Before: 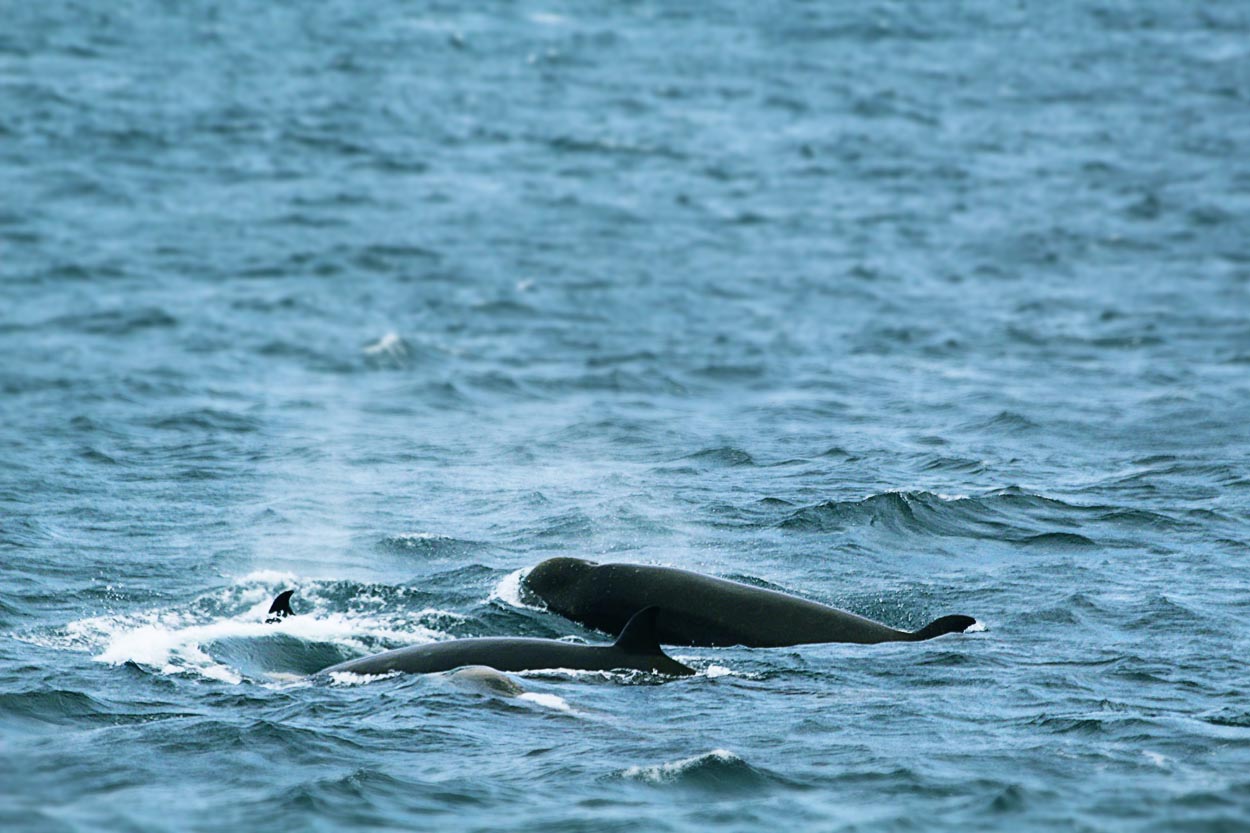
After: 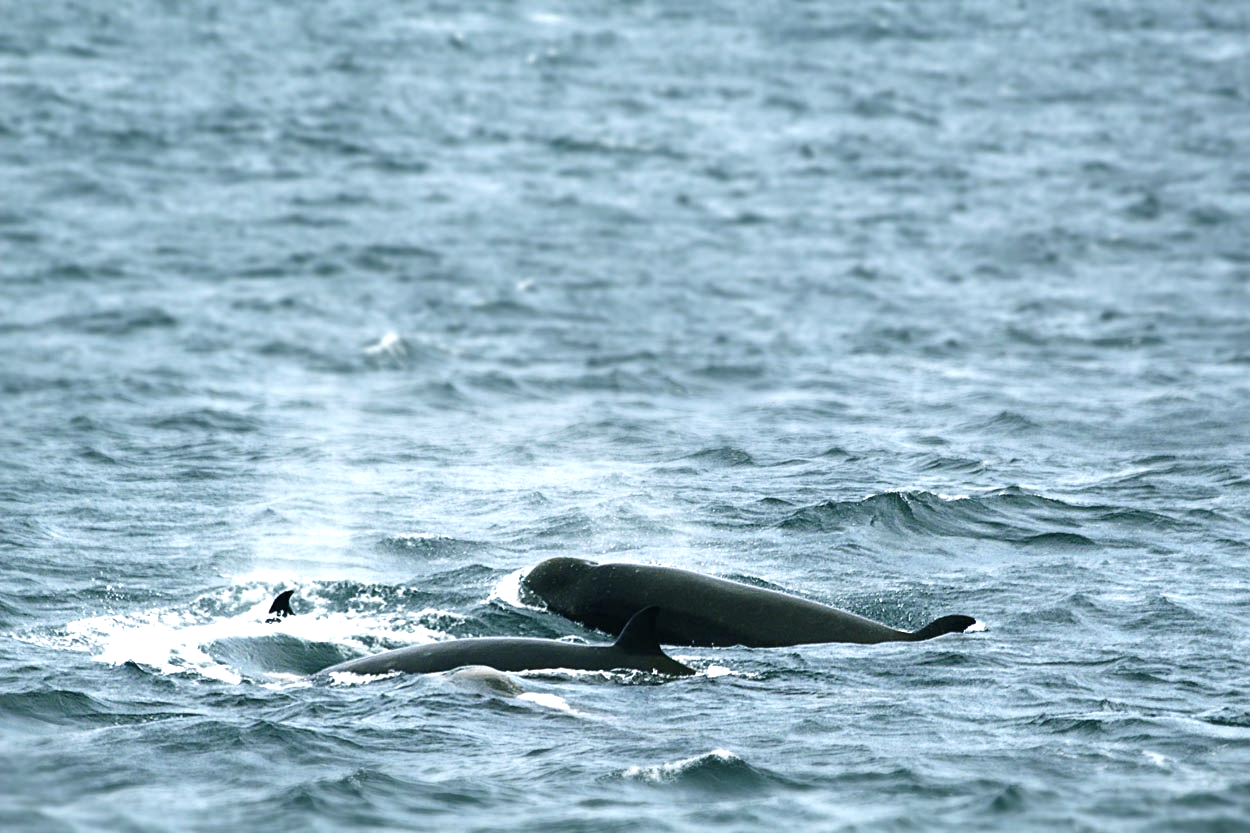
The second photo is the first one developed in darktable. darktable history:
color zones: curves: ch0 [(0, 0.6) (0.129, 0.508) (0.193, 0.483) (0.429, 0.5) (0.571, 0.5) (0.714, 0.5) (0.857, 0.5) (1, 0.6)]; ch1 [(0, 0.481) (0.112, 0.245) (0.213, 0.223) (0.429, 0.233) (0.571, 0.231) (0.683, 0.242) (0.857, 0.296) (1, 0.481)]
color balance rgb: linear chroma grading › shadows -2.2%, linear chroma grading › highlights -15%, linear chroma grading › global chroma -10%, linear chroma grading › mid-tones -10%, perceptual saturation grading › global saturation 45%, perceptual saturation grading › highlights -50%, perceptual saturation grading › shadows 30%, perceptual brilliance grading › global brilliance 18%, global vibrance 45%
